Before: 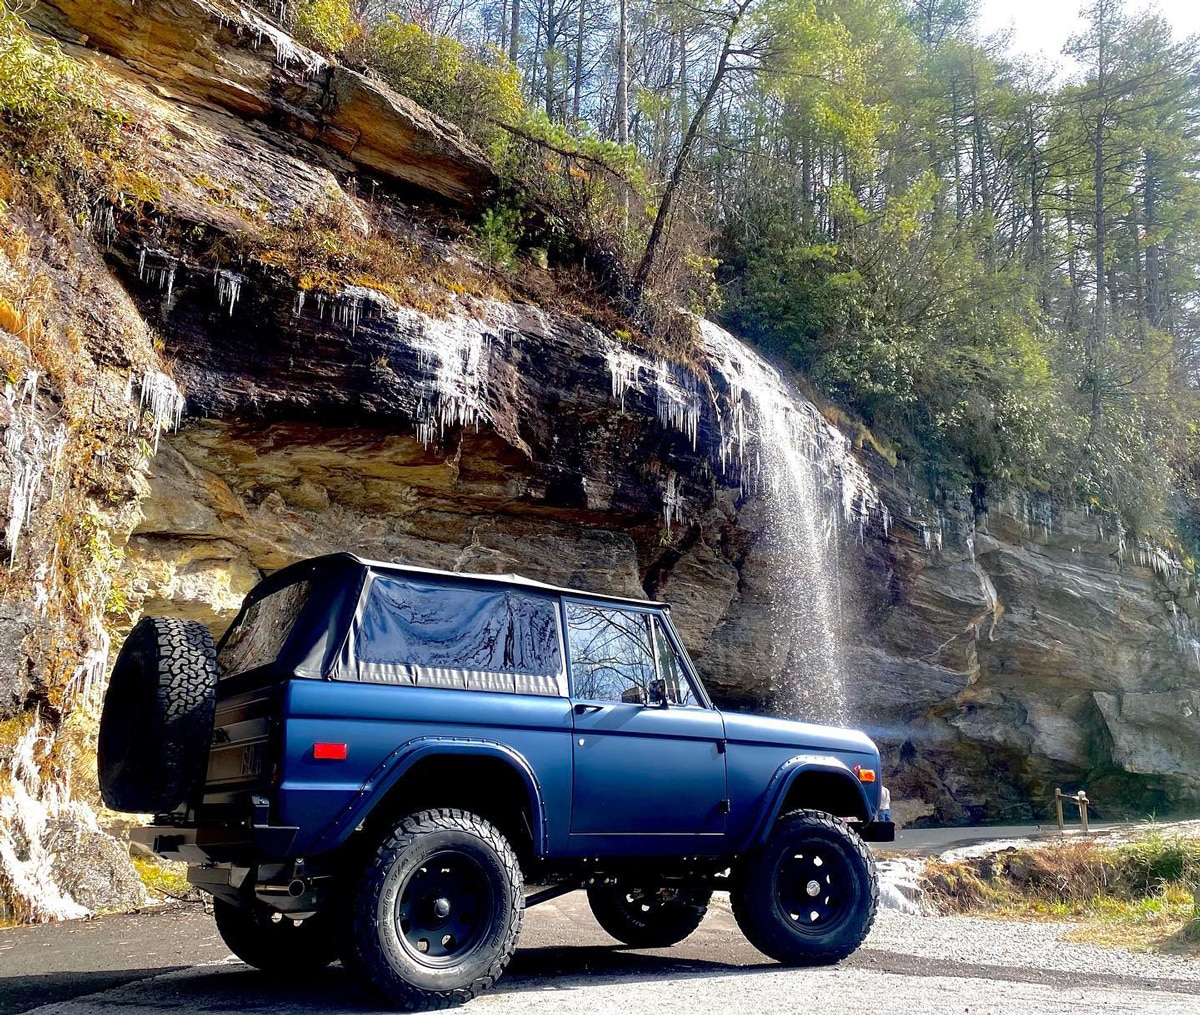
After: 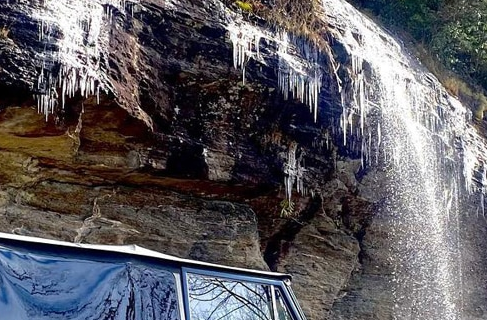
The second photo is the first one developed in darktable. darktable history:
crop: left 31.625%, top 32.449%, right 27.738%, bottom 35.942%
